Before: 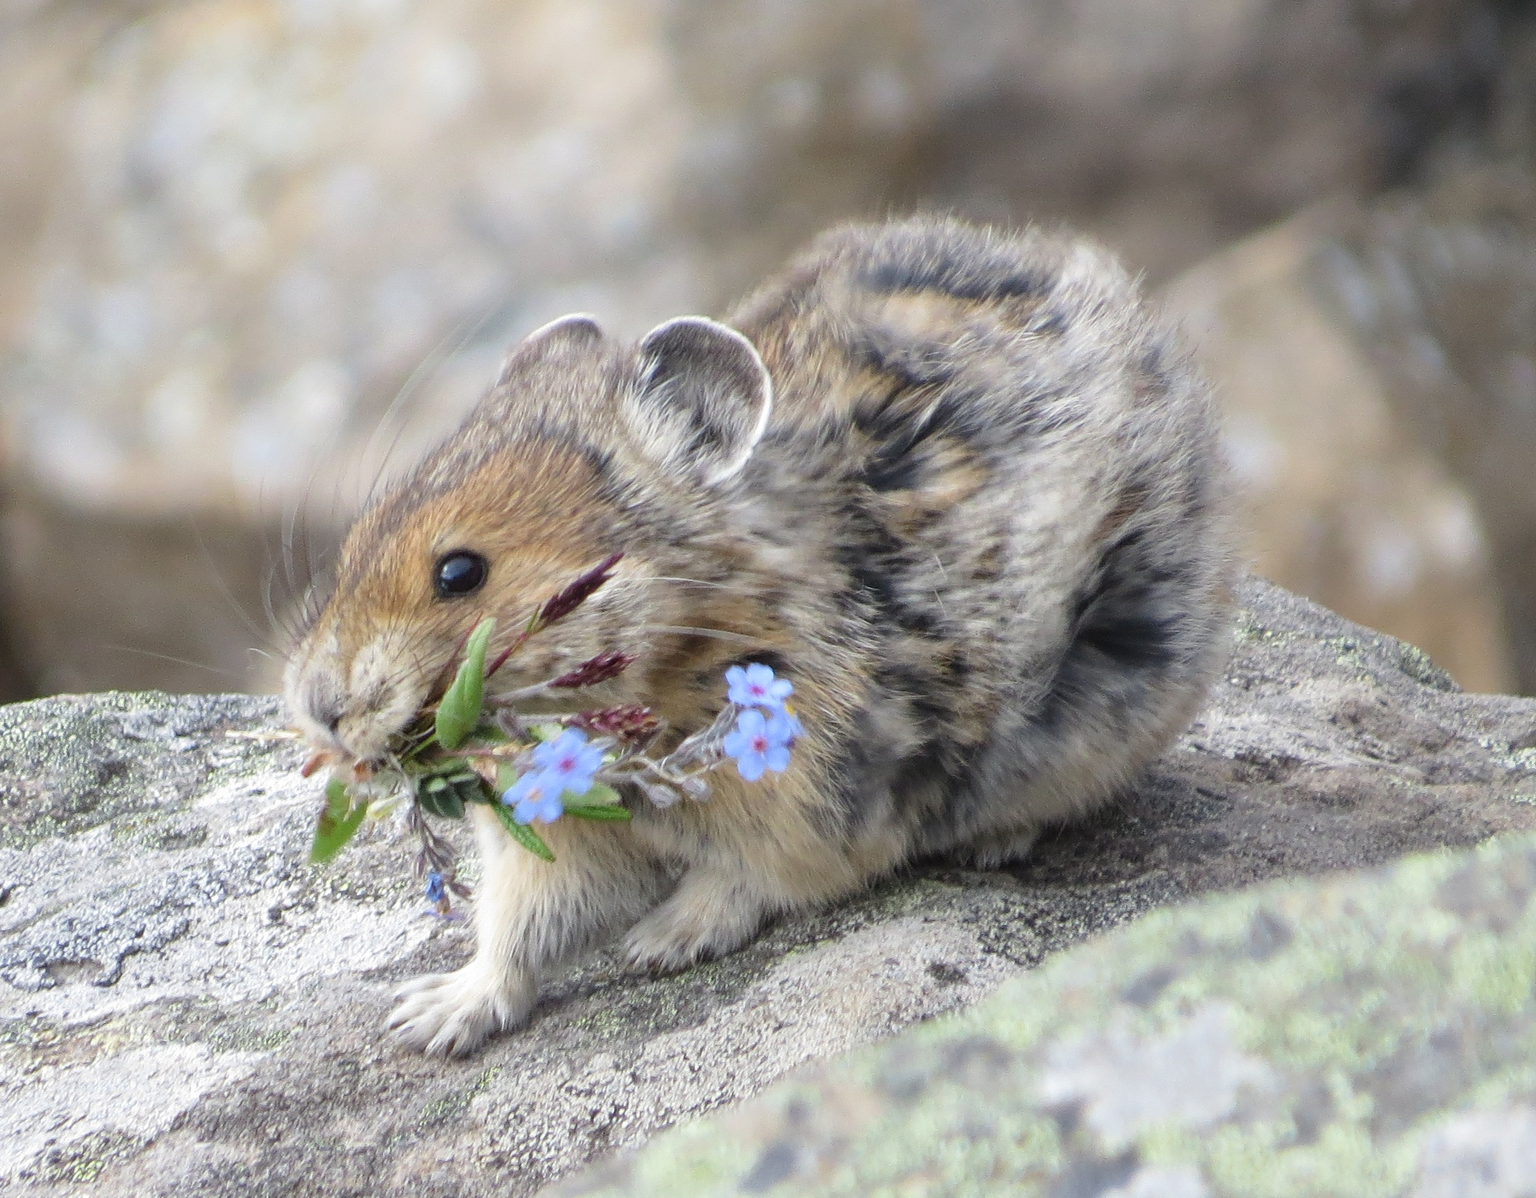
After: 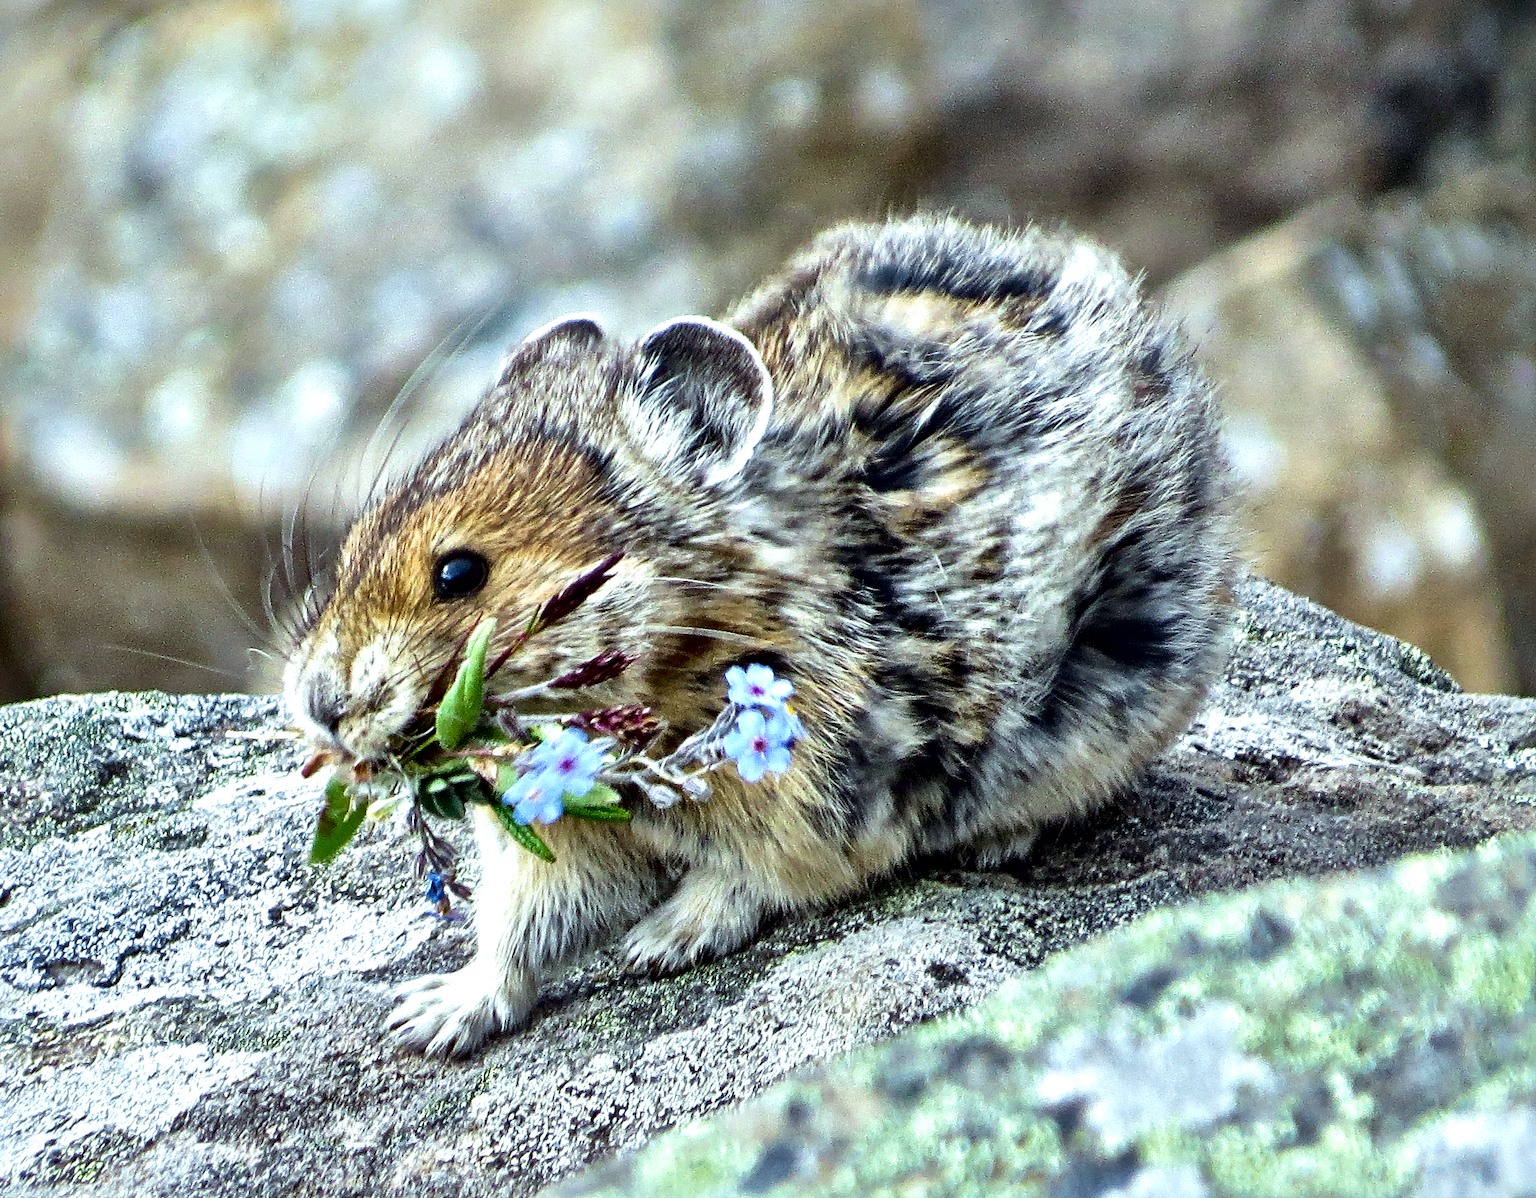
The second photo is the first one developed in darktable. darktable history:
local contrast: mode bilateral grid, contrast 44, coarseness 69, detail 214%, midtone range 0.2
contrast equalizer: octaves 7, y [[0.5, 0.542, 0.583, 0.625, 0.667, 0.708], [0.5 ×6], [0.5 ×6], [0 ×6], [0 ×6]]
velvia: on, module defaults
color balance rgb: perceptual saturation grading › global saturation 40%, global vibrance 15%
white balance: red 0.98, blue 1.034
color correction: highlights a* -6.69, highlights b* 0.49
